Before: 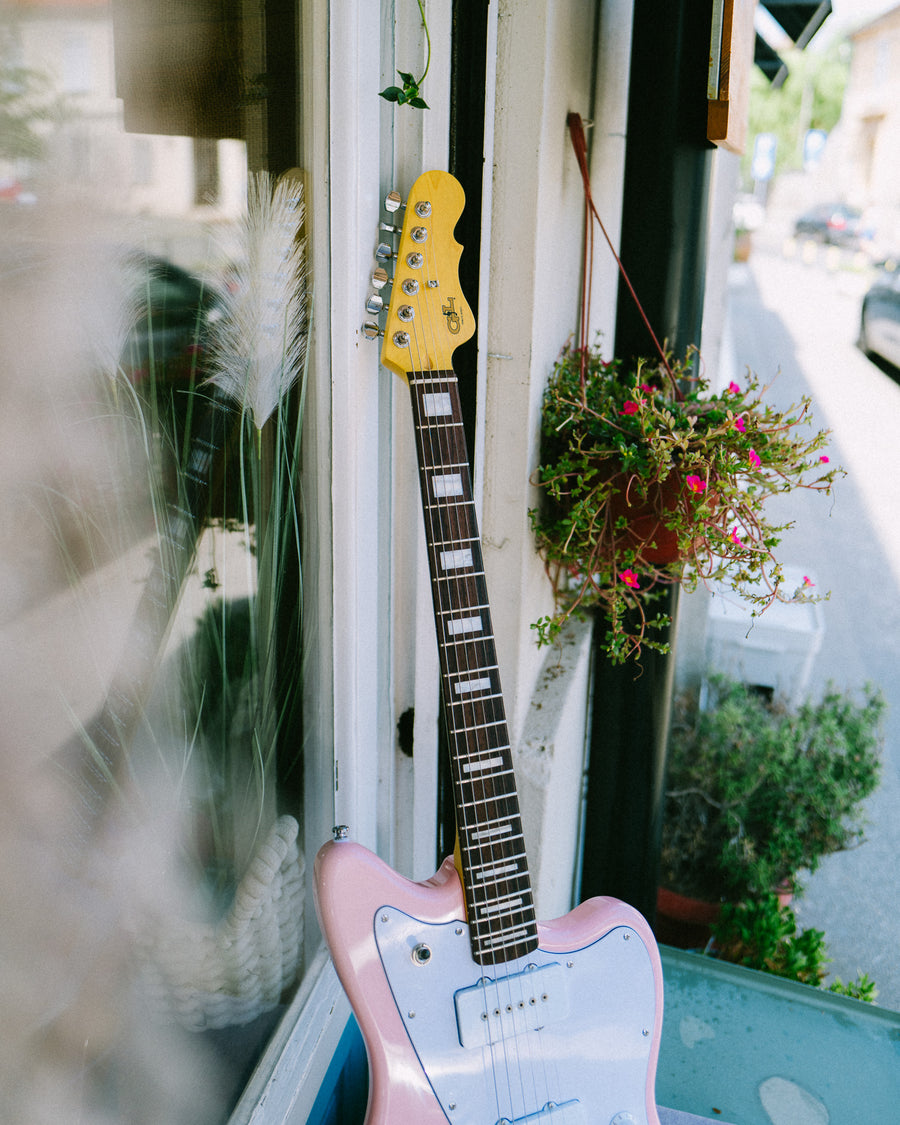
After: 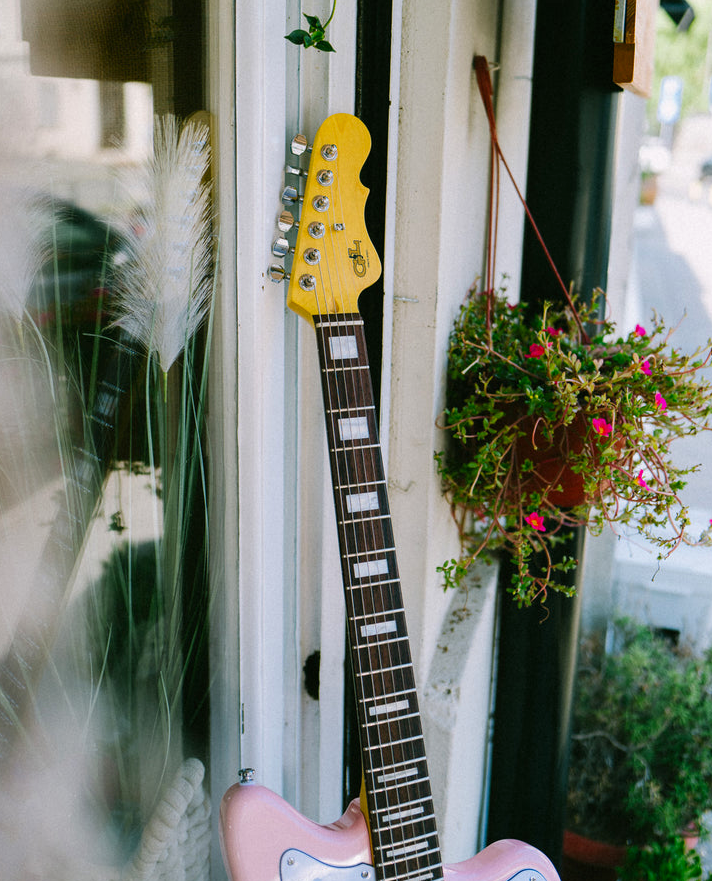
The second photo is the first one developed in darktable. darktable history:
color balance rgb: perceptual saturation grading › global saturation 10.44%
crop and rotate: left 10.543%, top 5.078%, right 10.343%, bottom 16.529%
shadows and highlights: radius 267.32, soften with gaussian
